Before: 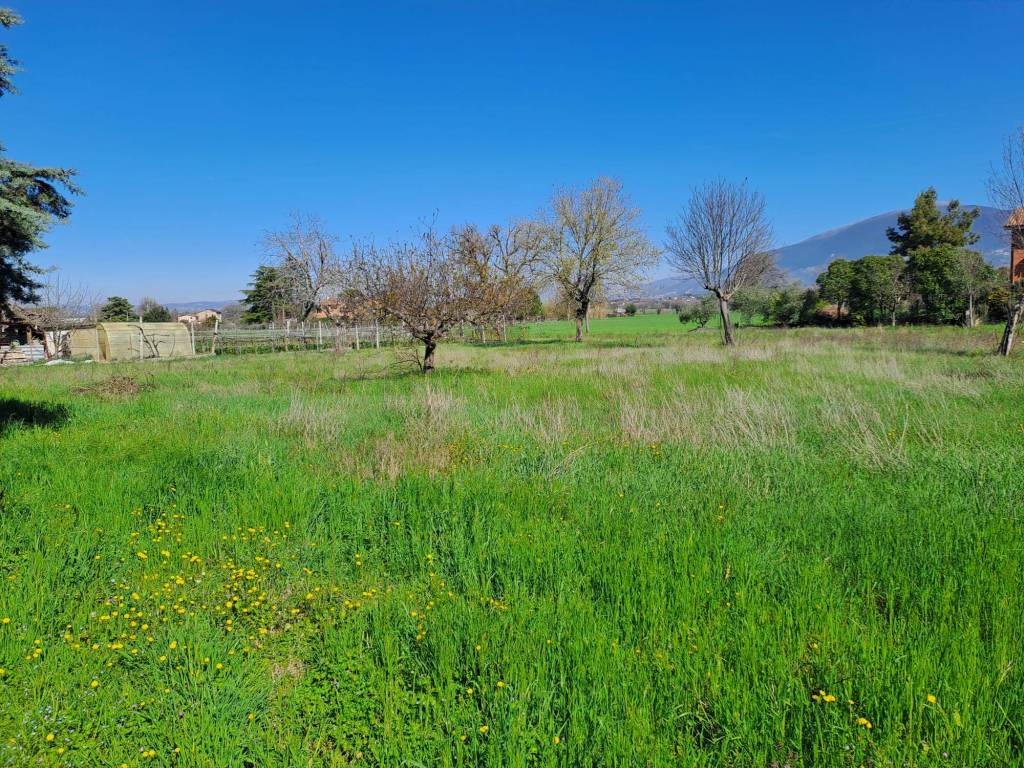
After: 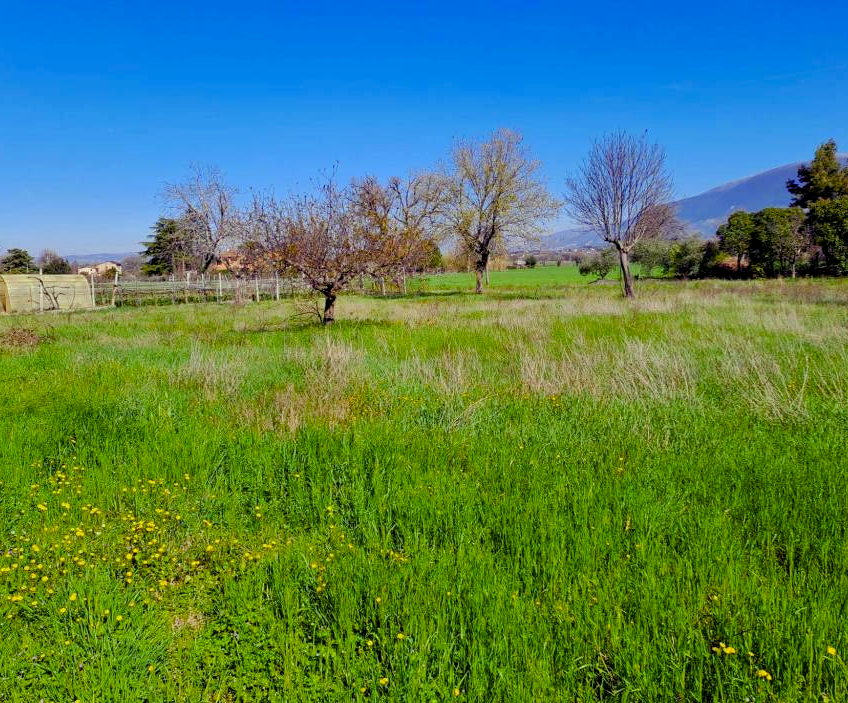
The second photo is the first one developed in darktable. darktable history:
color balance rgb: shadows lift › luminance -21.66%, shadows lift › chroma 8.98%, shadows lift › hue 283.37°, power › chroma 1.05%, power › hue 25.59°, highlights gain › luminance 6.08%, highlights gain › chroma 2.55%, highlights gain › hue 90°, global offset › luminance -0.87%, perceptual saturation grading › global saturation 25%, perceptual saturation grading › highlights -28.39%, perceptual saturation grading › shadows 33.98%
crop: left 9.807%, top 6.259%, right 7.334%, bottom 2.177%
white balance: red 0.98, blue 1.034
